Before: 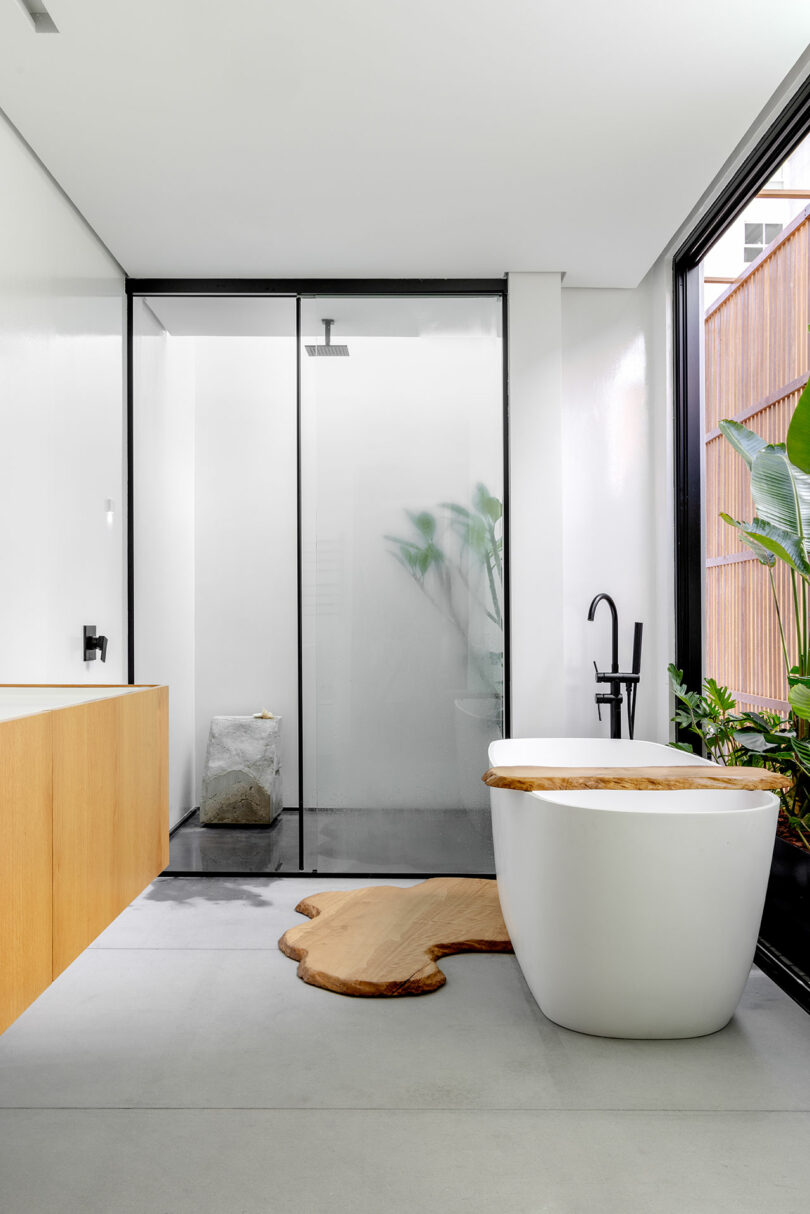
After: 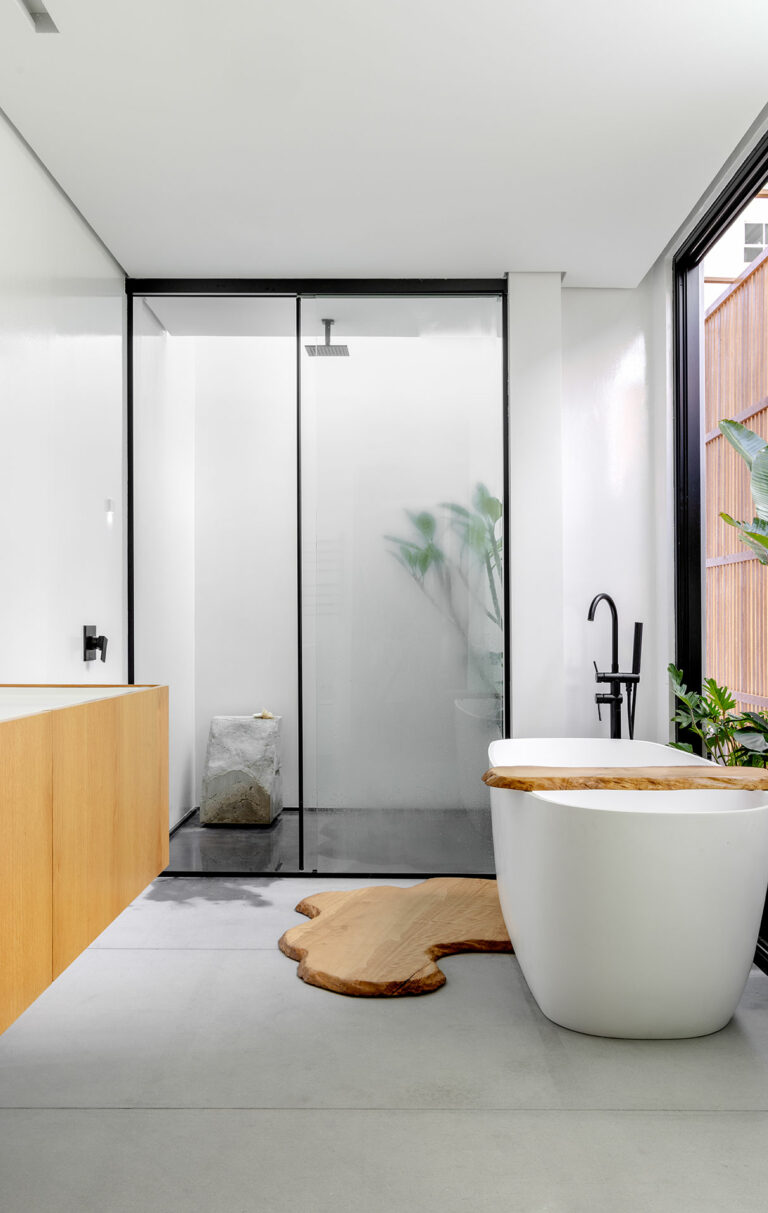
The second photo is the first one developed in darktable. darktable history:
crop and rotate: right 5.094%
